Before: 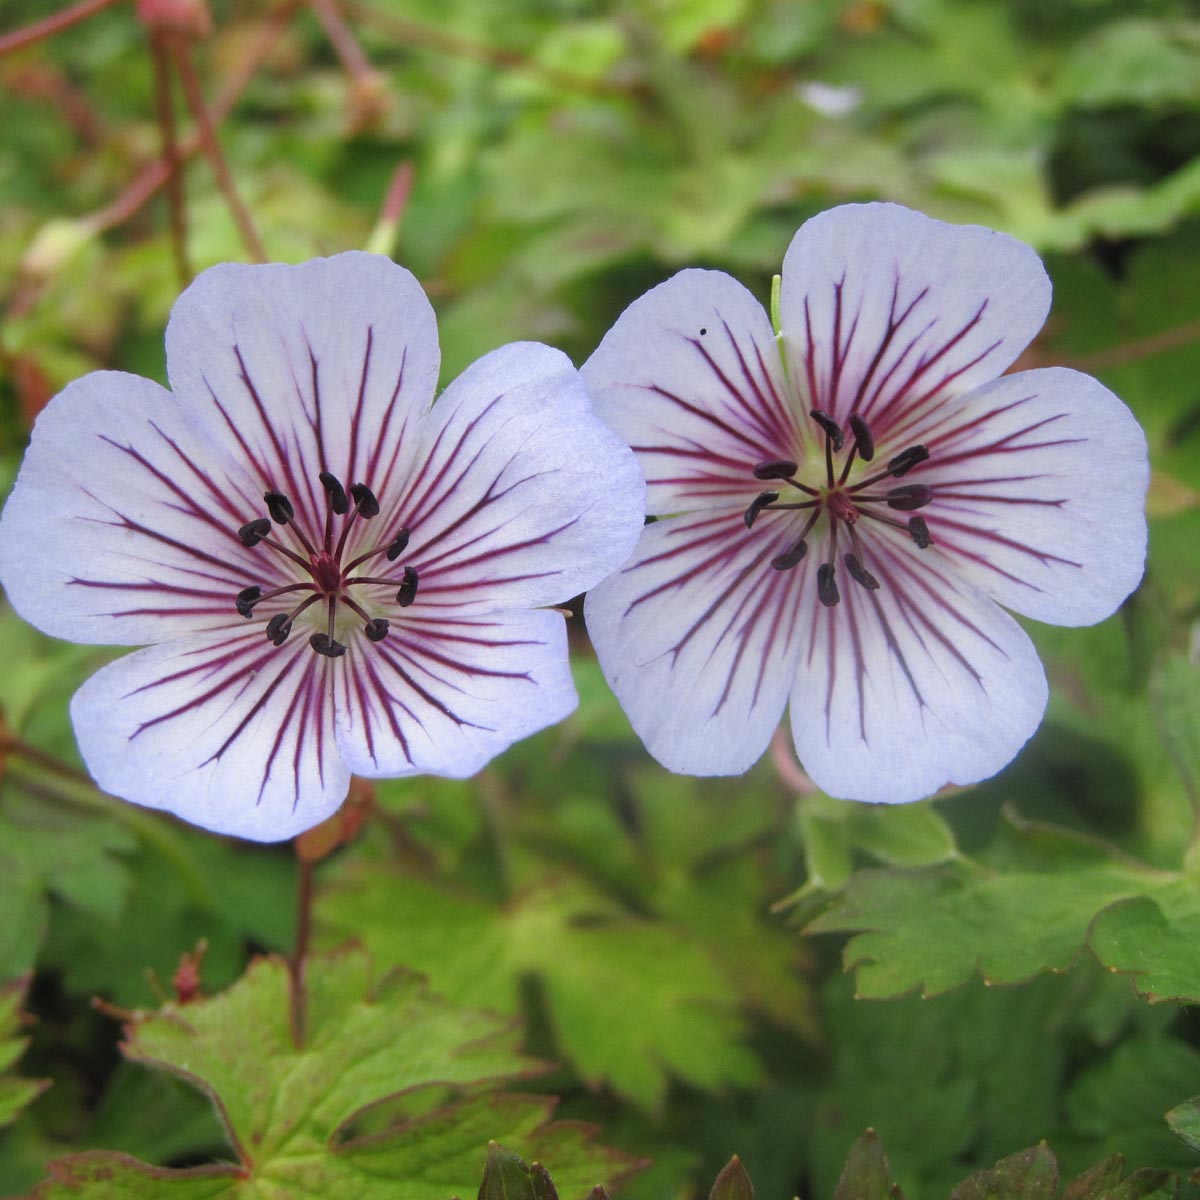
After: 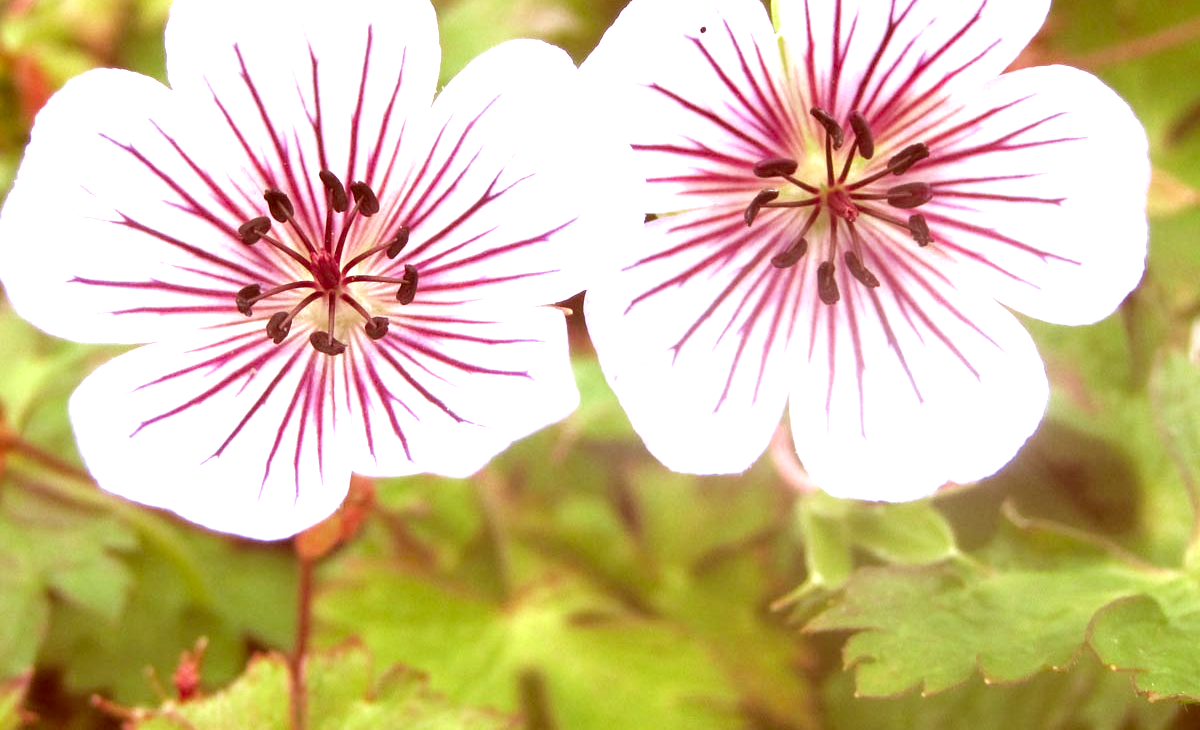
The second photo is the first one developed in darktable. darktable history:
crop and rotate: top 25.167%, bottom 13.998%
color correction: highlights a* 9.46, highlights b* 8.65, shadows a* 39.8, shadows b* 39.78, saturation 0.82
color zones: curves: ch0 [(0, 0.444) (0.143, 0.442) (0.286, 0.441) (0.429, 0.441) (0.571, 0.441) (0.714, 0.441) (0.857, 0.442) (1, 0.444)]
exposure: black level correction 0, exposure 1.758 EV, compensate highlight preservation false
